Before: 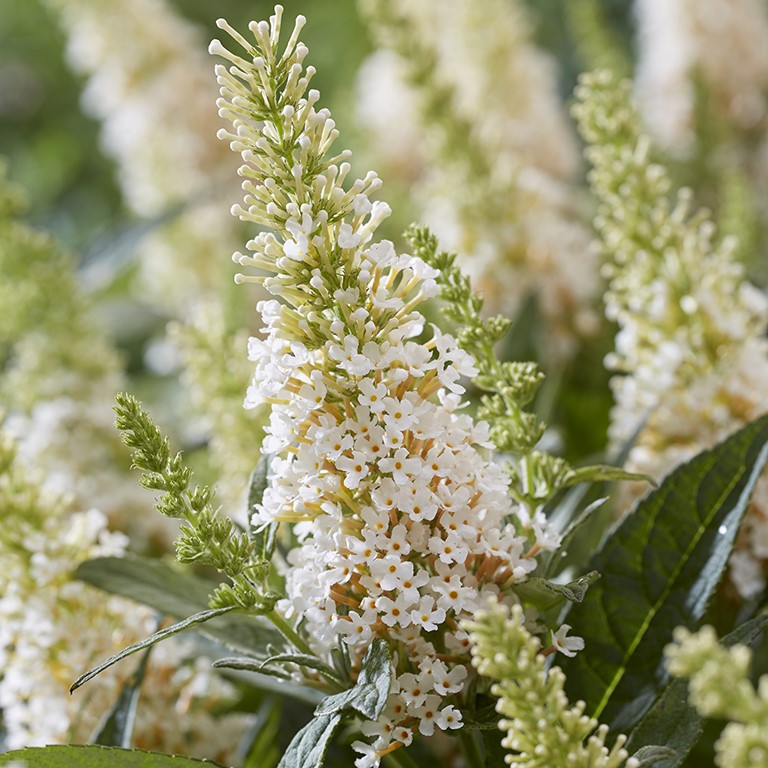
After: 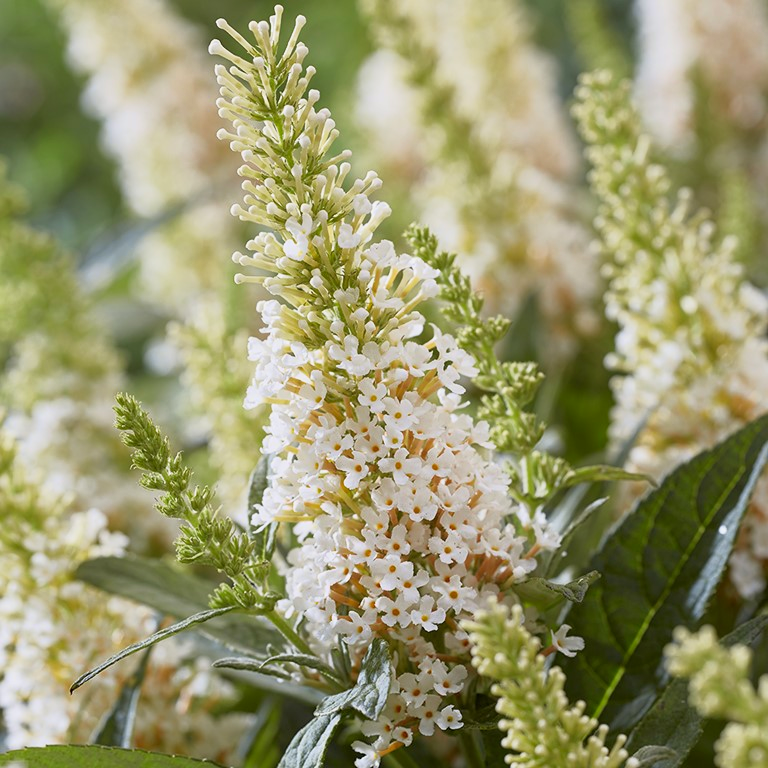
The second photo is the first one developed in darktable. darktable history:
tone equalizer: on, module defaults
tone curve: curves: ch0 [(0.013, 0) (0.061, 0.059) (0.239, 0.256) (0.502, 0.501) (0.683, 0.676) (0.761, 0.773) (0.858, 0.858) (0.987, 0.945)]; ch1 [(0, 0) (0.172, 0.123) (0.304, 0.267) (0.414, 0.395) (0.472, 0.473) (0.502, 0.502) (0.521, 0.528) (0.583, 0.595) (0.654, 0.673) (0.728, 0.761) (1, 1)]; ch2 [(0, 0) (0.411, 0.424) (0.485, 0.476) (0.502, 0.501) (0.553, 0.557) (0.57, 0.576) (1, 1)], color space Lab, independent channels, preserve colors none
